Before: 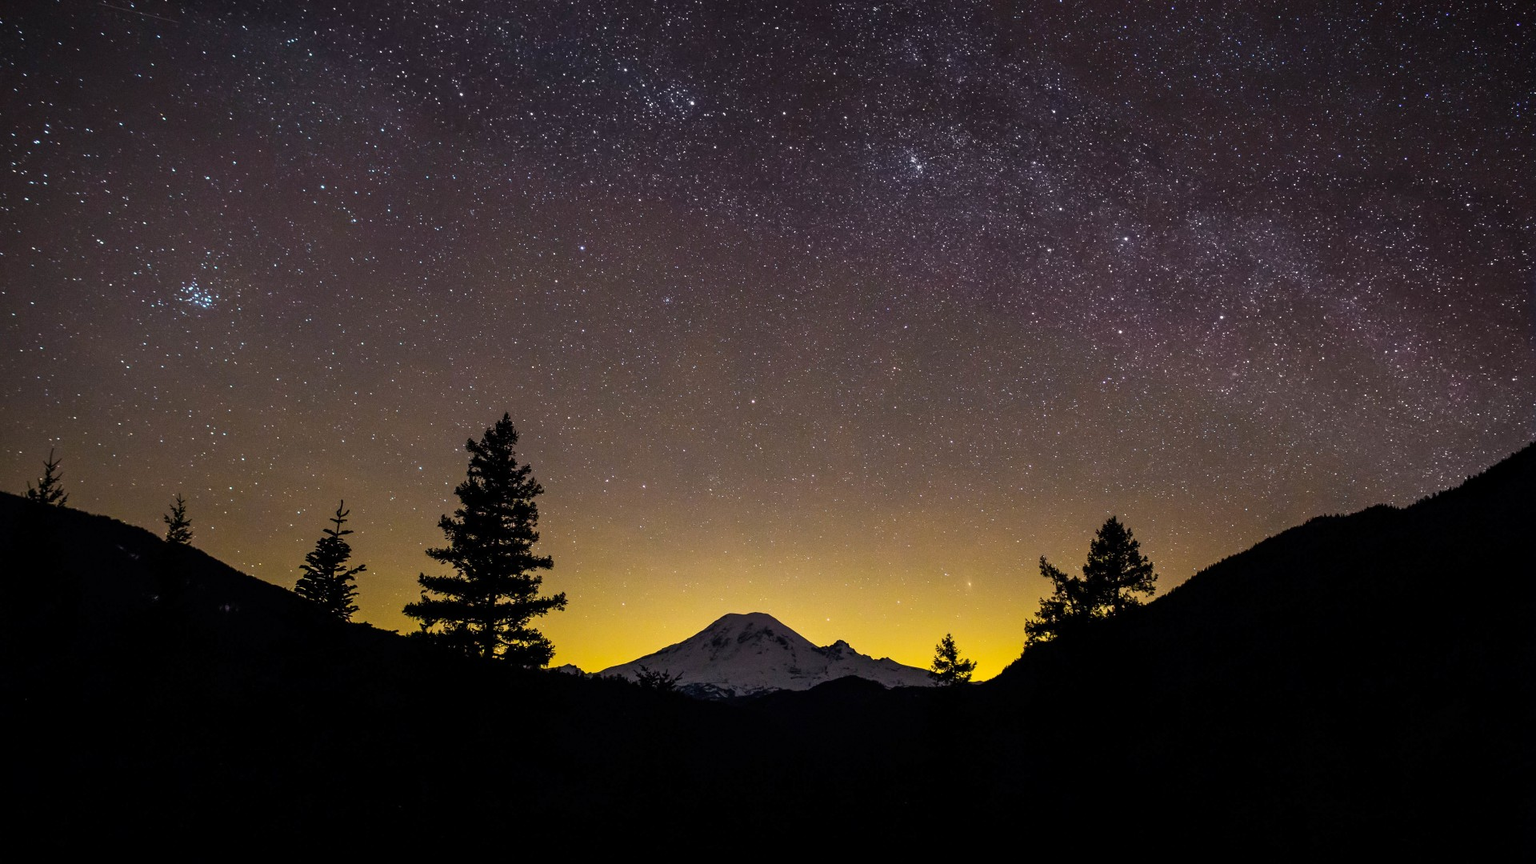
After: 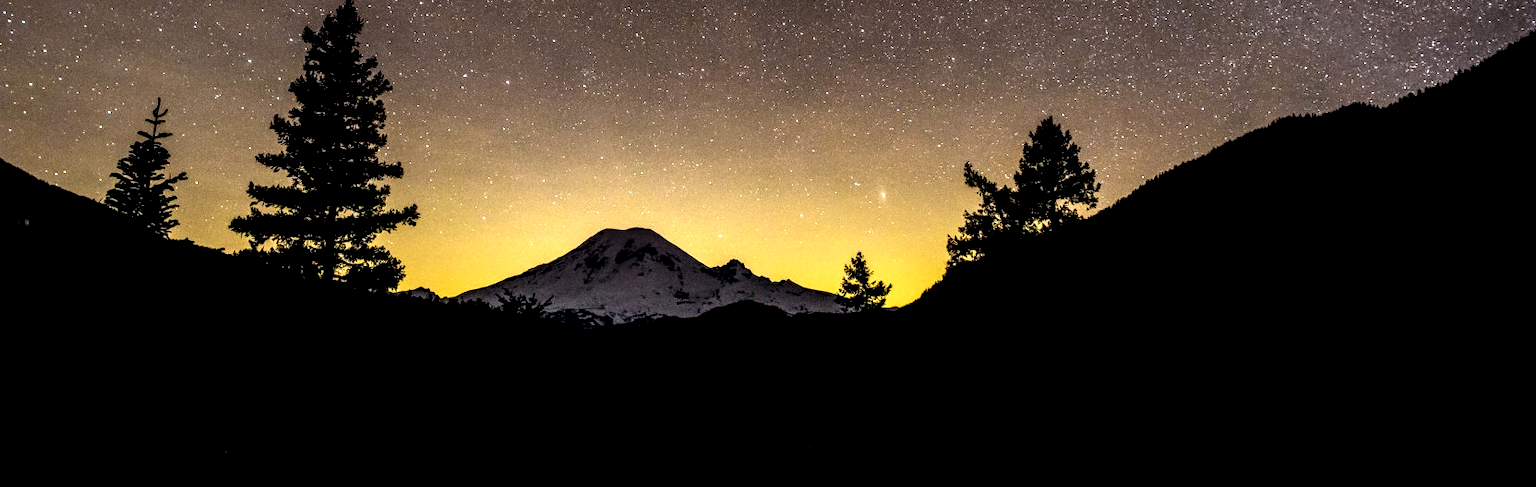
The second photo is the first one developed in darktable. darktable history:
crop and rotate: left 13.306%, top 48.129%, bottom 2.928%
local contrast: shadows 185%, detail 225%
